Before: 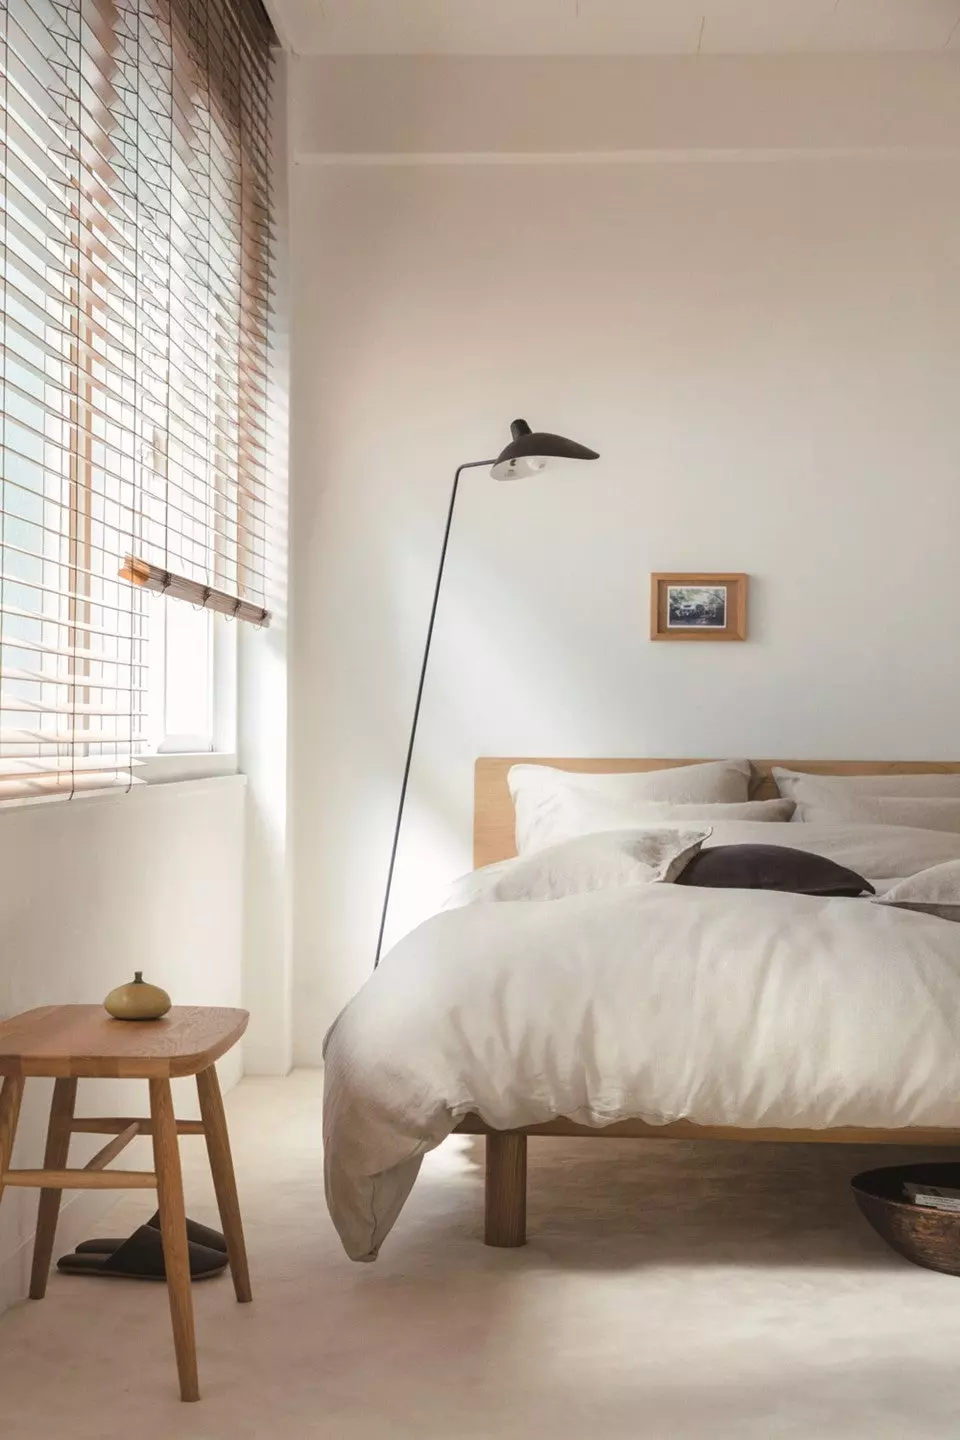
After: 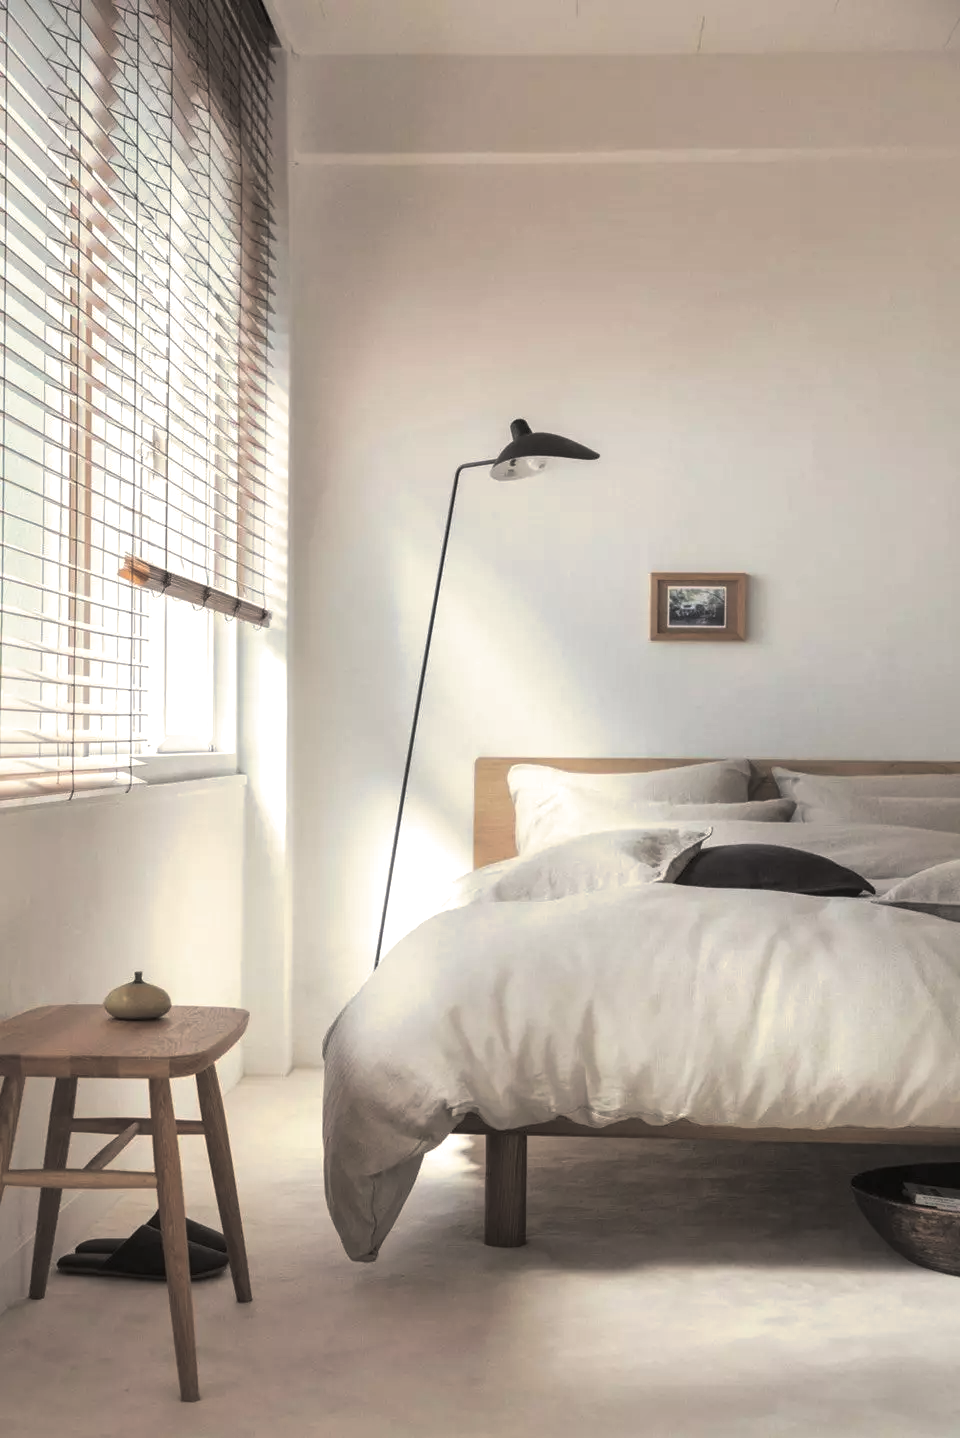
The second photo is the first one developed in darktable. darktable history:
crop: bottom 0.071%
local contrast: mode bilateral grid, contrast 20, coarseness 100, detail 150%, midtone range 0.2
split-toning: shadows › hue 43.2°, shadows › saturation 0, highlights › hue 50.4°, highlights › saturation 1
